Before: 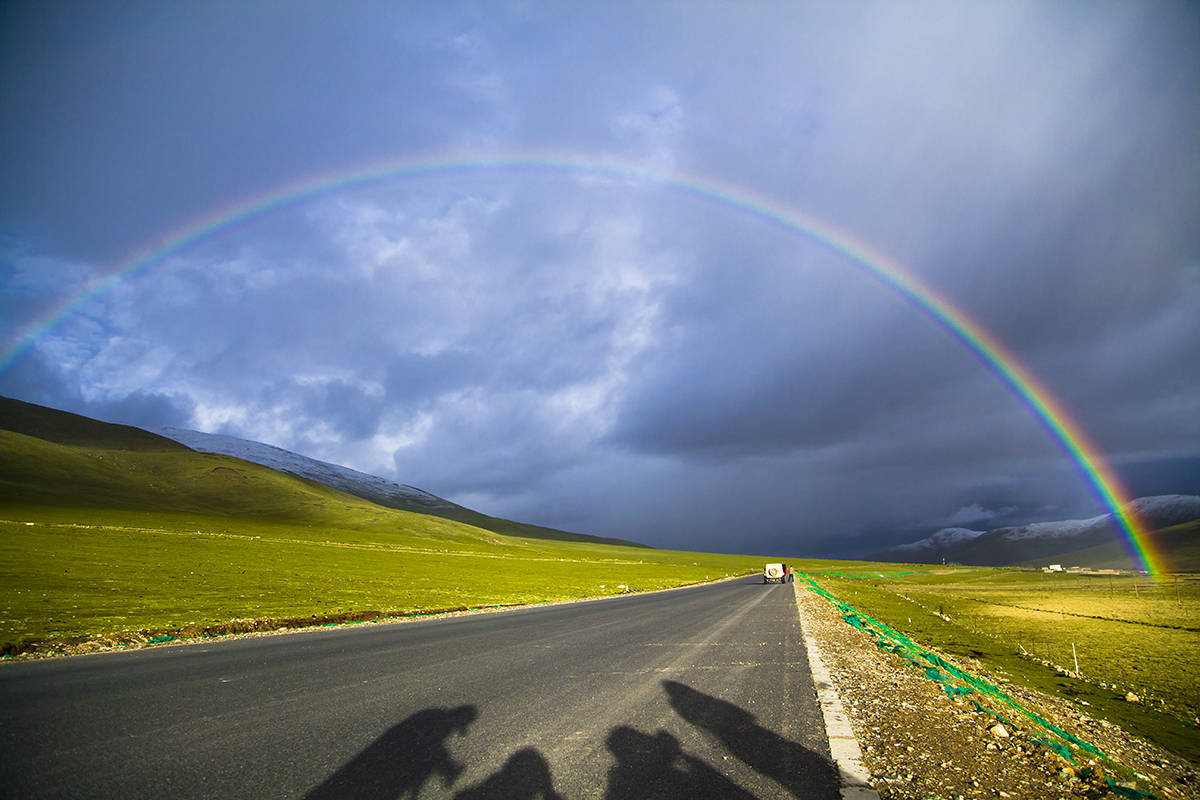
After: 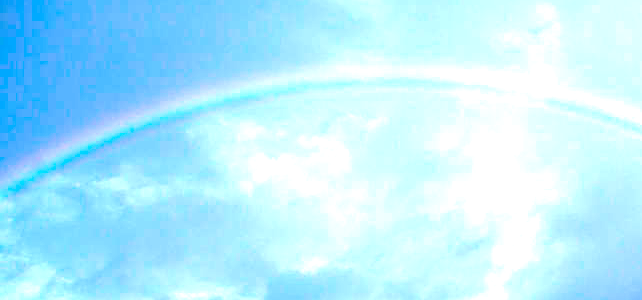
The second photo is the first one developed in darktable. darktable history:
sharpen: on, module defaults
exposure: black level correction 0, exposure 1.199 EV, compensate exposure bias true, compensate highlight preservation false
color balance rgb: shadows lift › chroma 2.024%, shadows lift › hue 247.49°, highlights gain › chroma 2.282%, highlights gain › hue 74.54°, global offset › chroma 0.131%, global offset › hue 253.04°, perceptual saturation grading › global saturation 28.157%, perceptual saturation grading › highlights -25.524%, perceptual saturation grading › mid-tones 25.259%, perceptual saturation grading › shadows 49.876%, global vibrance 30.053%, contrast 9.763%
crop: left 10.026%, top 10.474%, right 36.468%, bottom 52.017%
